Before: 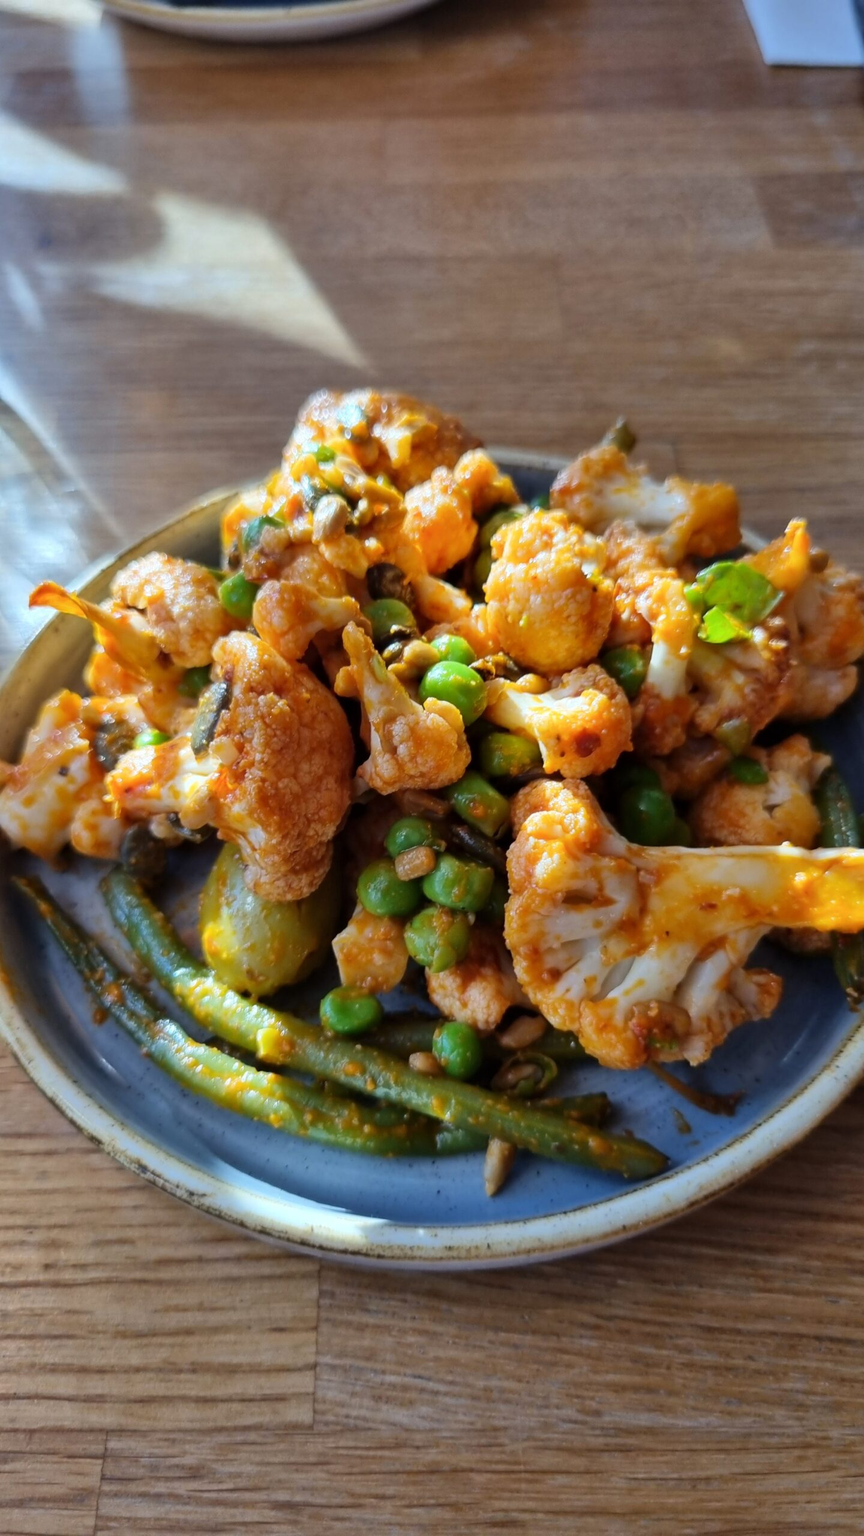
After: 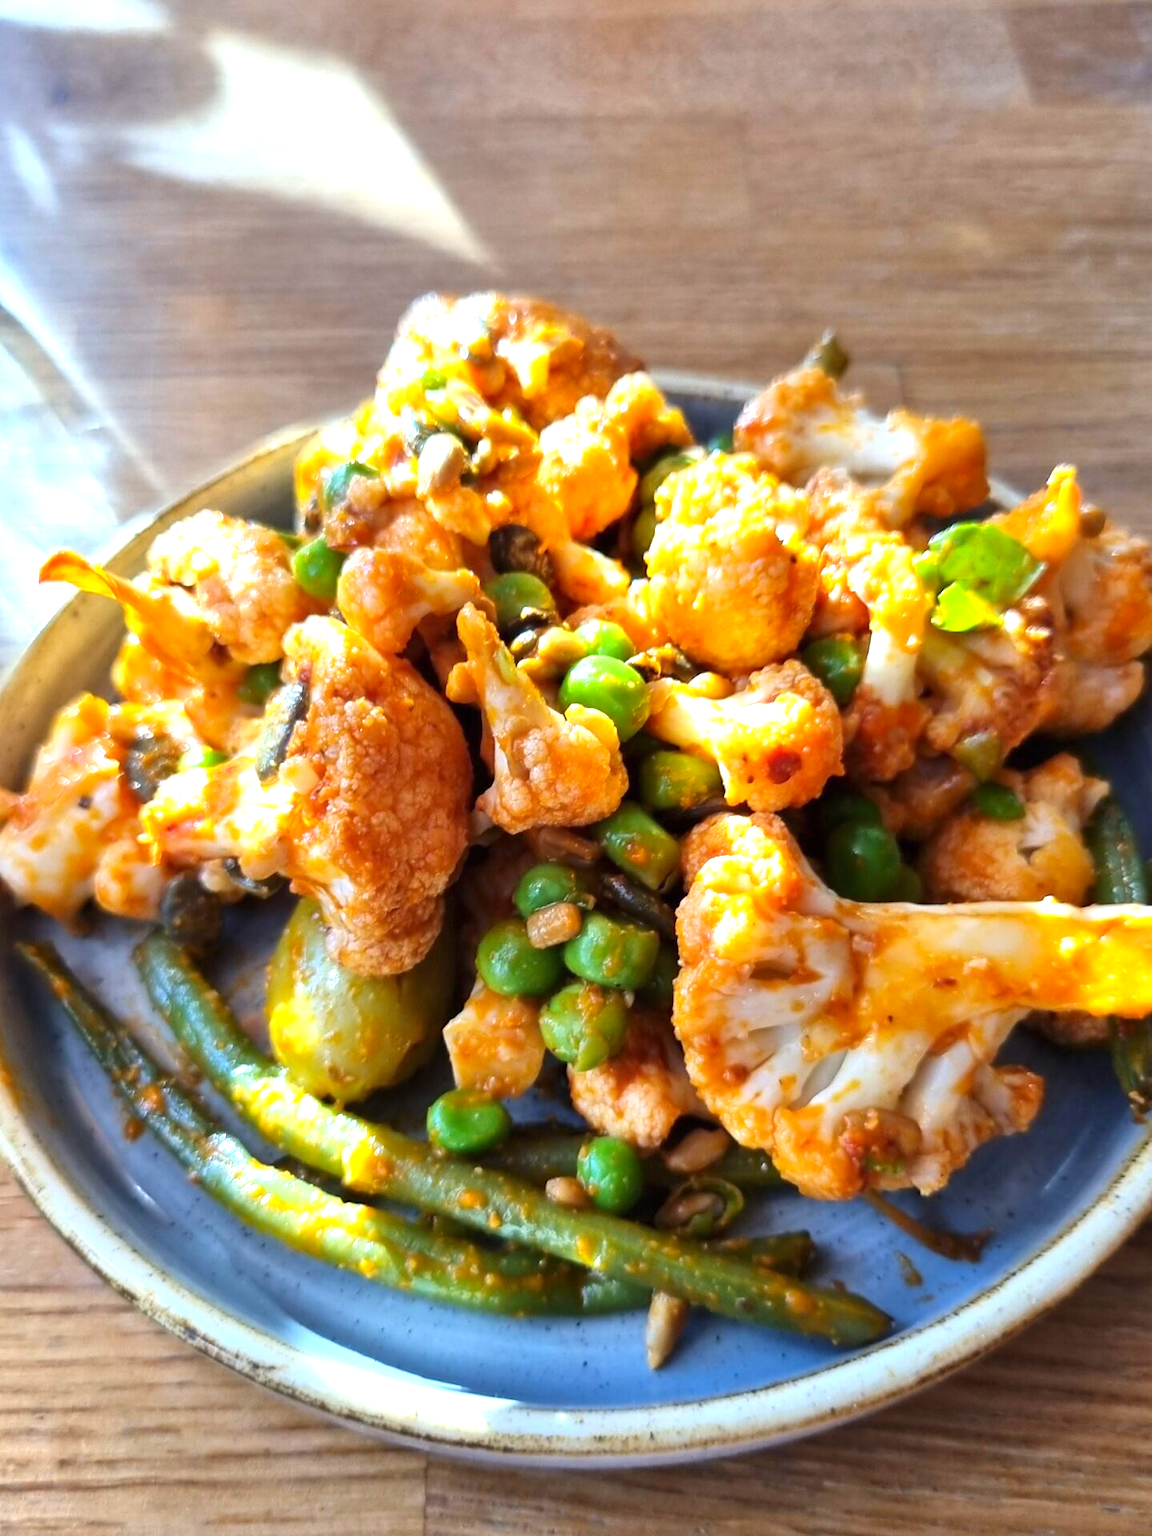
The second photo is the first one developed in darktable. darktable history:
exposure: black level correction 0, exposure 1 EV, compensate highlight preservation false
color correction: highlights b* -0.044, saturation 1.09
crop: top 11.062%, bottom 13.951%
